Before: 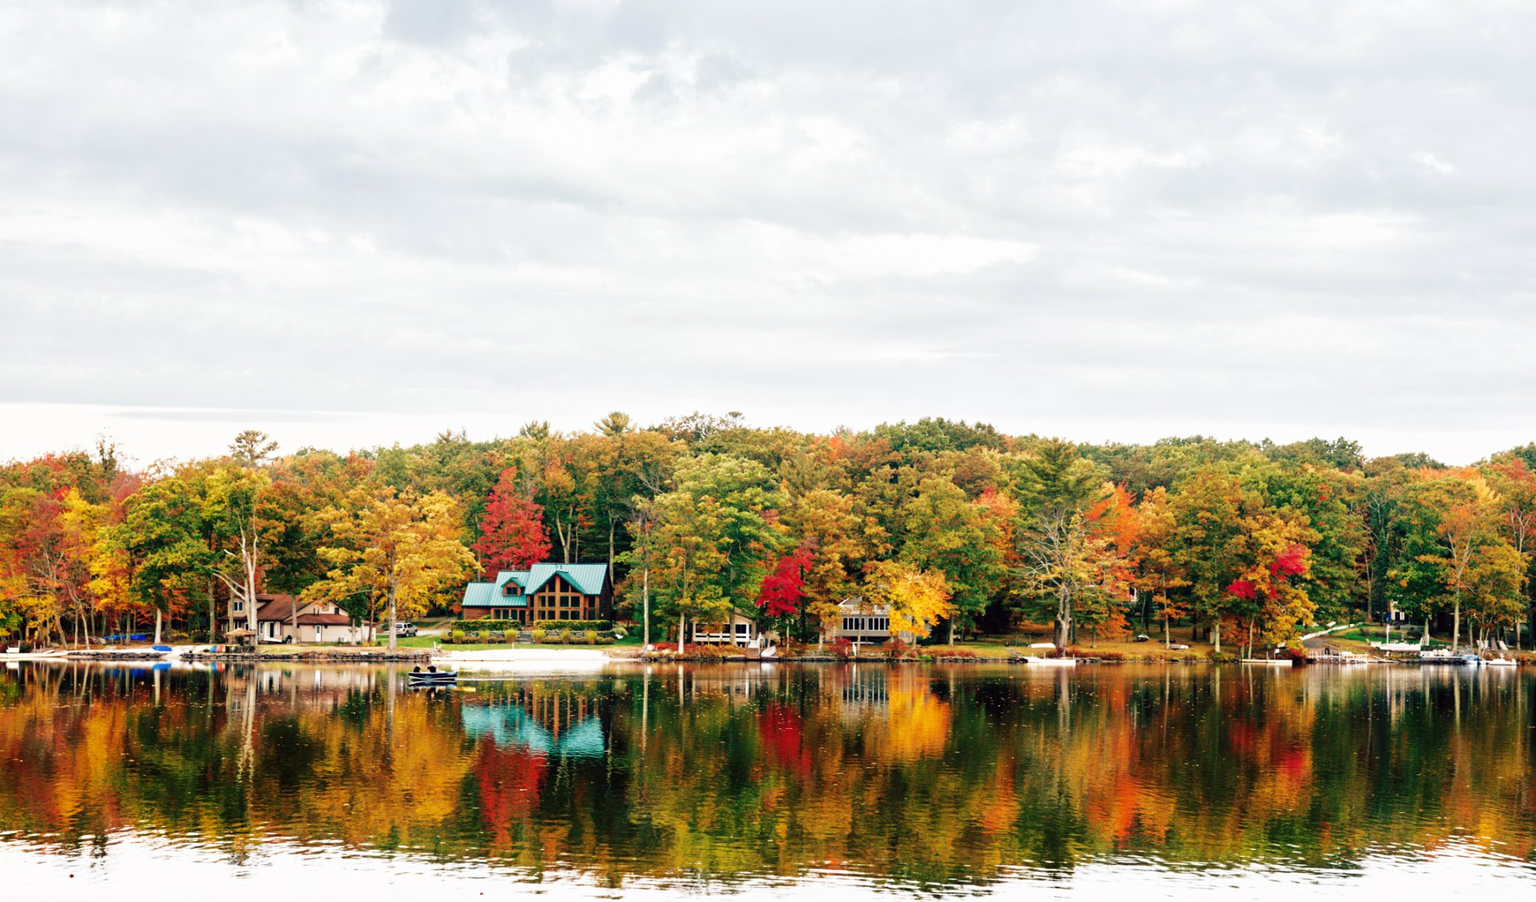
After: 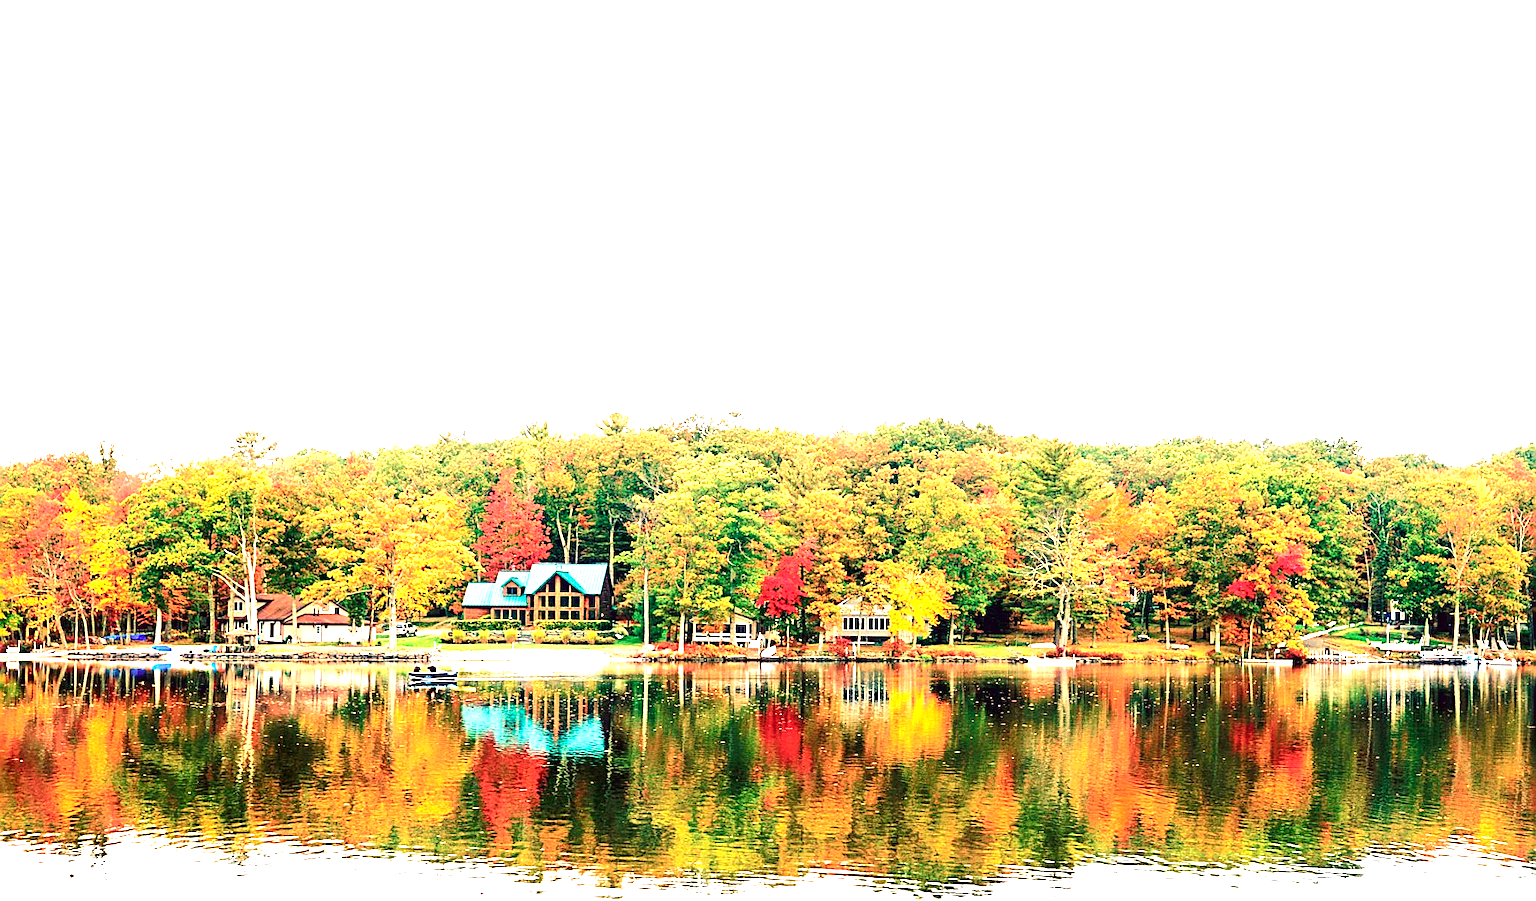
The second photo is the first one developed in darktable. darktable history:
exposure: black level correction 0, exposure 1.5 EV, compensate exposure bias true, compensate highlight preservation false
tone curve: curves: ch0 [(0, 0.013) (0.054, 0.018) (0.205, 0.191) (0.289, 0.292) (0.39, 0.424) (0.493, 0.551) (0.666, 0.743) (0.795, 0.841) (1, 0.998)]; ch1 [(0, 0) (0.385, 0.343) (0.439, 0.415) (0.494, 0.495) (0.501, 0.501) (0.51, 0.509) (0.548, 0.554) (0.586, 0.614) (0.66, 0.706) (0.783, 0.804) (1, 1)]; ch2 [(0, 0) (0.304, 0.31) (0.403, 0.399) (0.441, 0.428) (0.47, 0.469) (0.498, 0.496) (0.524, 0.538) (0.566, 0.579) (0.633, 0.665) (0.7, 0.711) (1, 1)], color space Lab, independent channels, preserve colors none
sharpen: radius 1.4, amount 1.25, threshold 0.7
